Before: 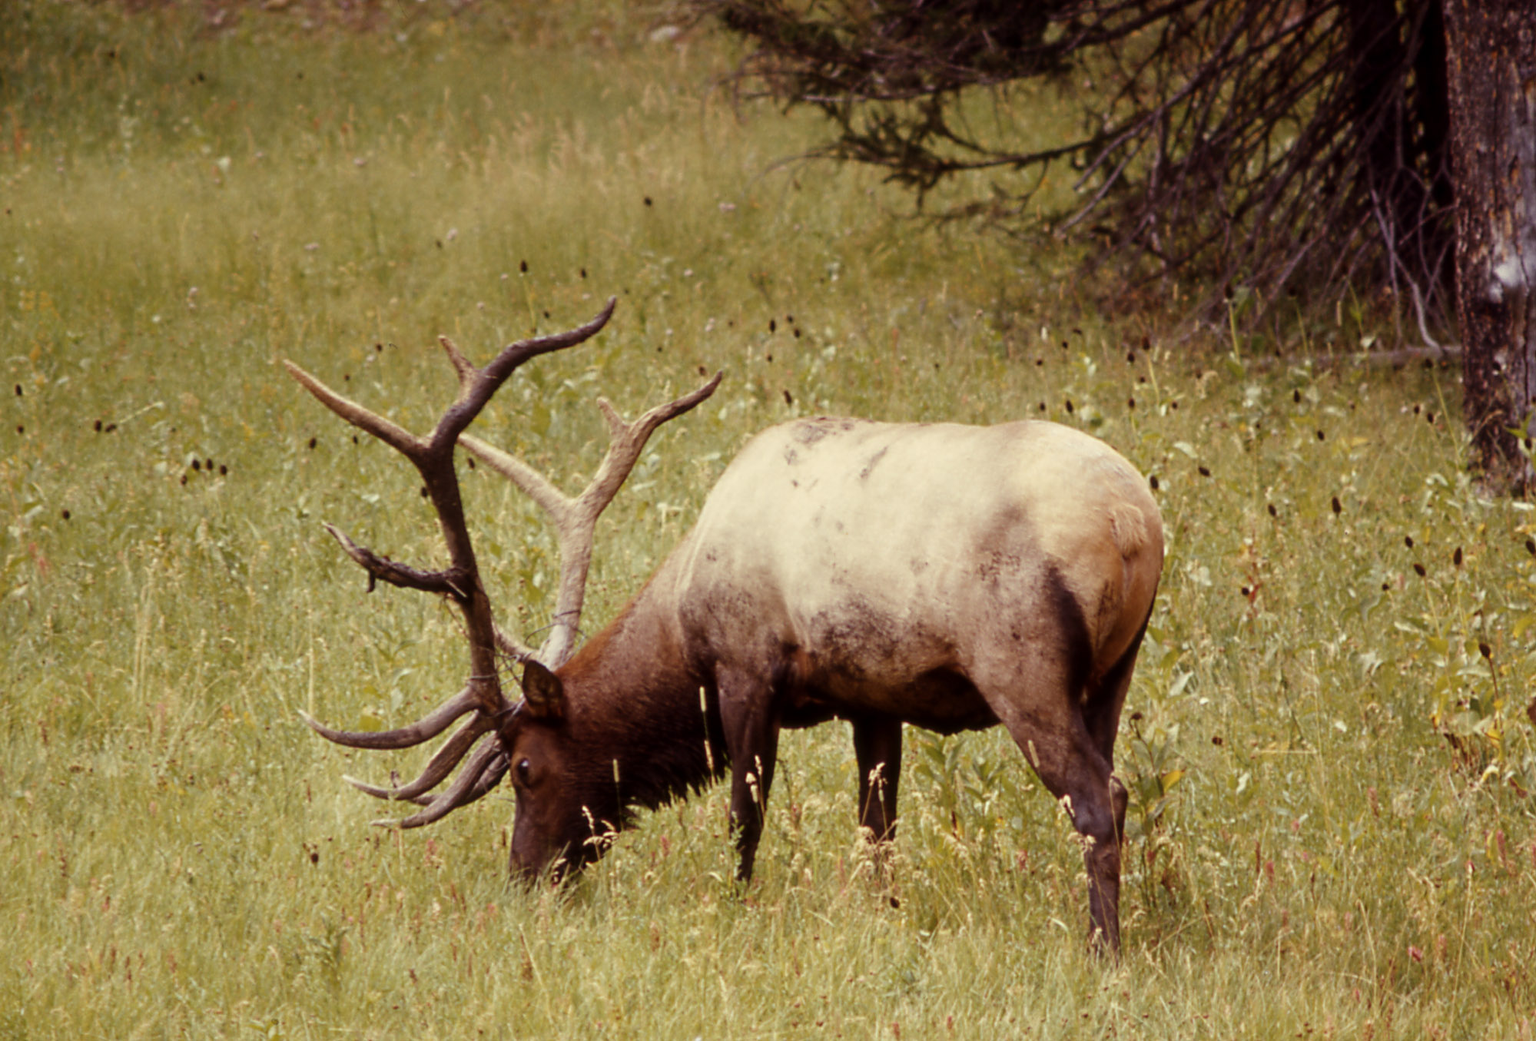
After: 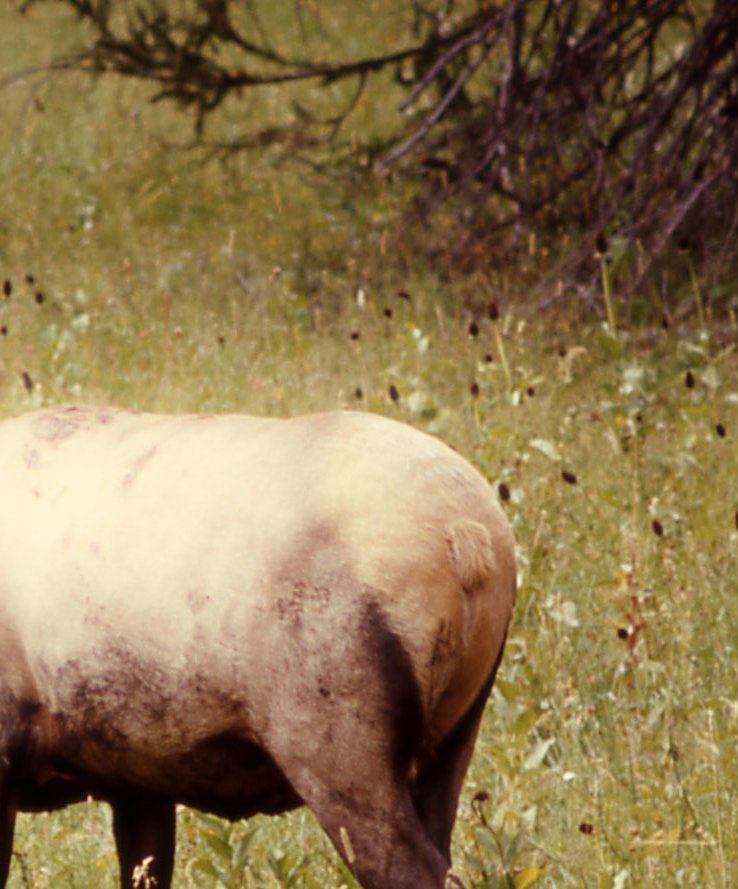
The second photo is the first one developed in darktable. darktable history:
crop and rotate: left 49.936%, top 10.094%, right 13.136%, bottom 24.256%
bloom: size 16%, threshold 98%, strength 20%
